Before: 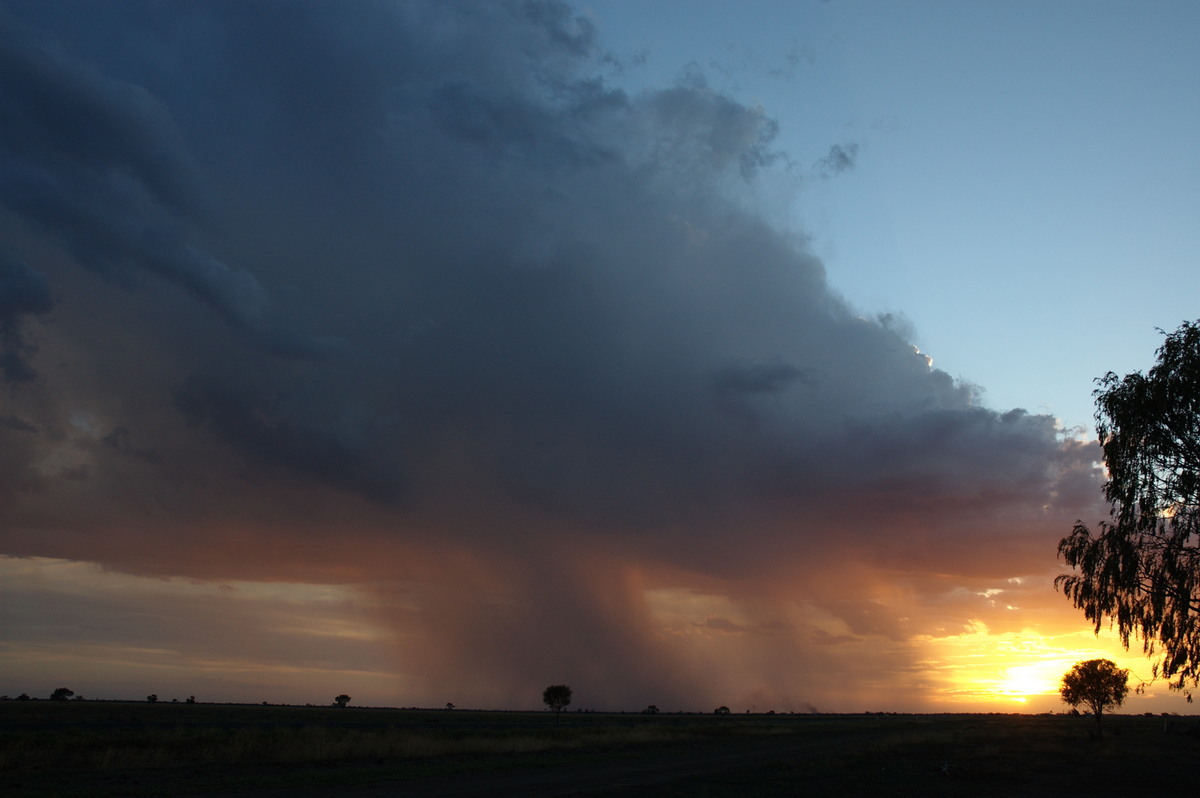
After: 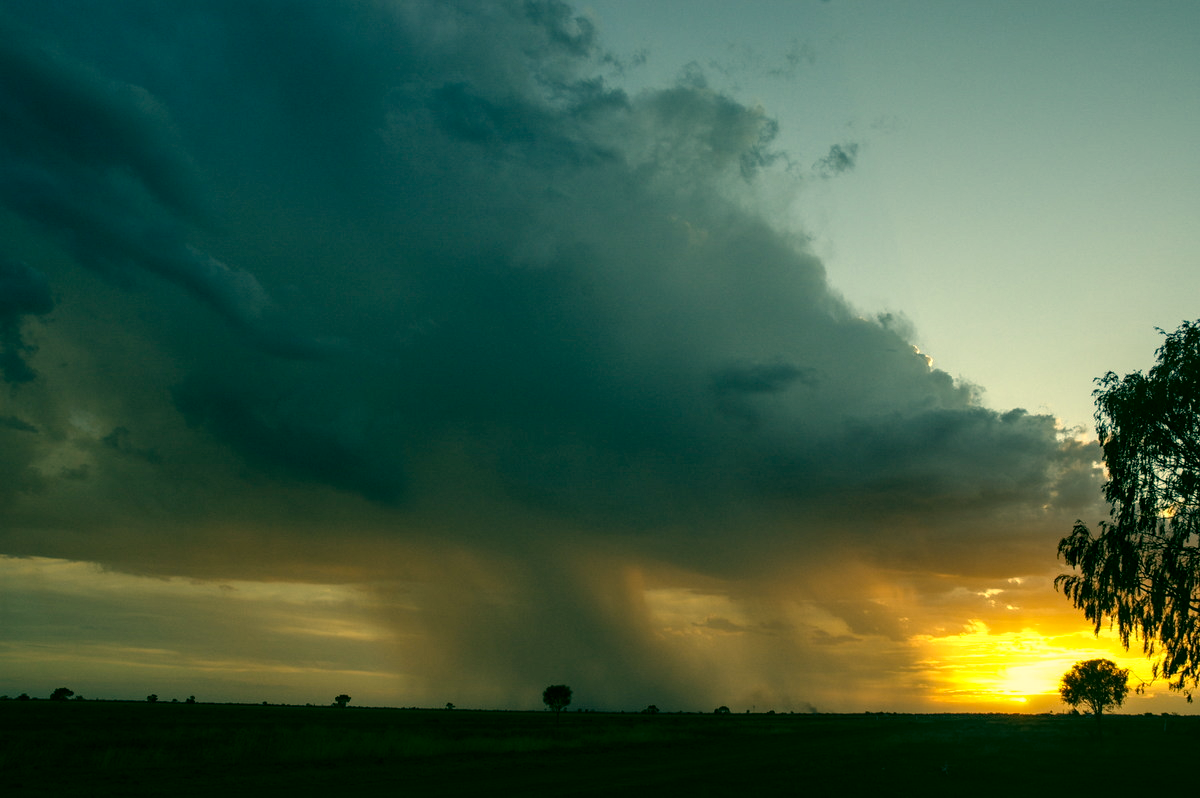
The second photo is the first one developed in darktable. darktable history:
local contrast: detail 150%
color correction: highlights a* 5.62, highlights b* 33.57, shadows a* -25.86, shadows b* 4.02
